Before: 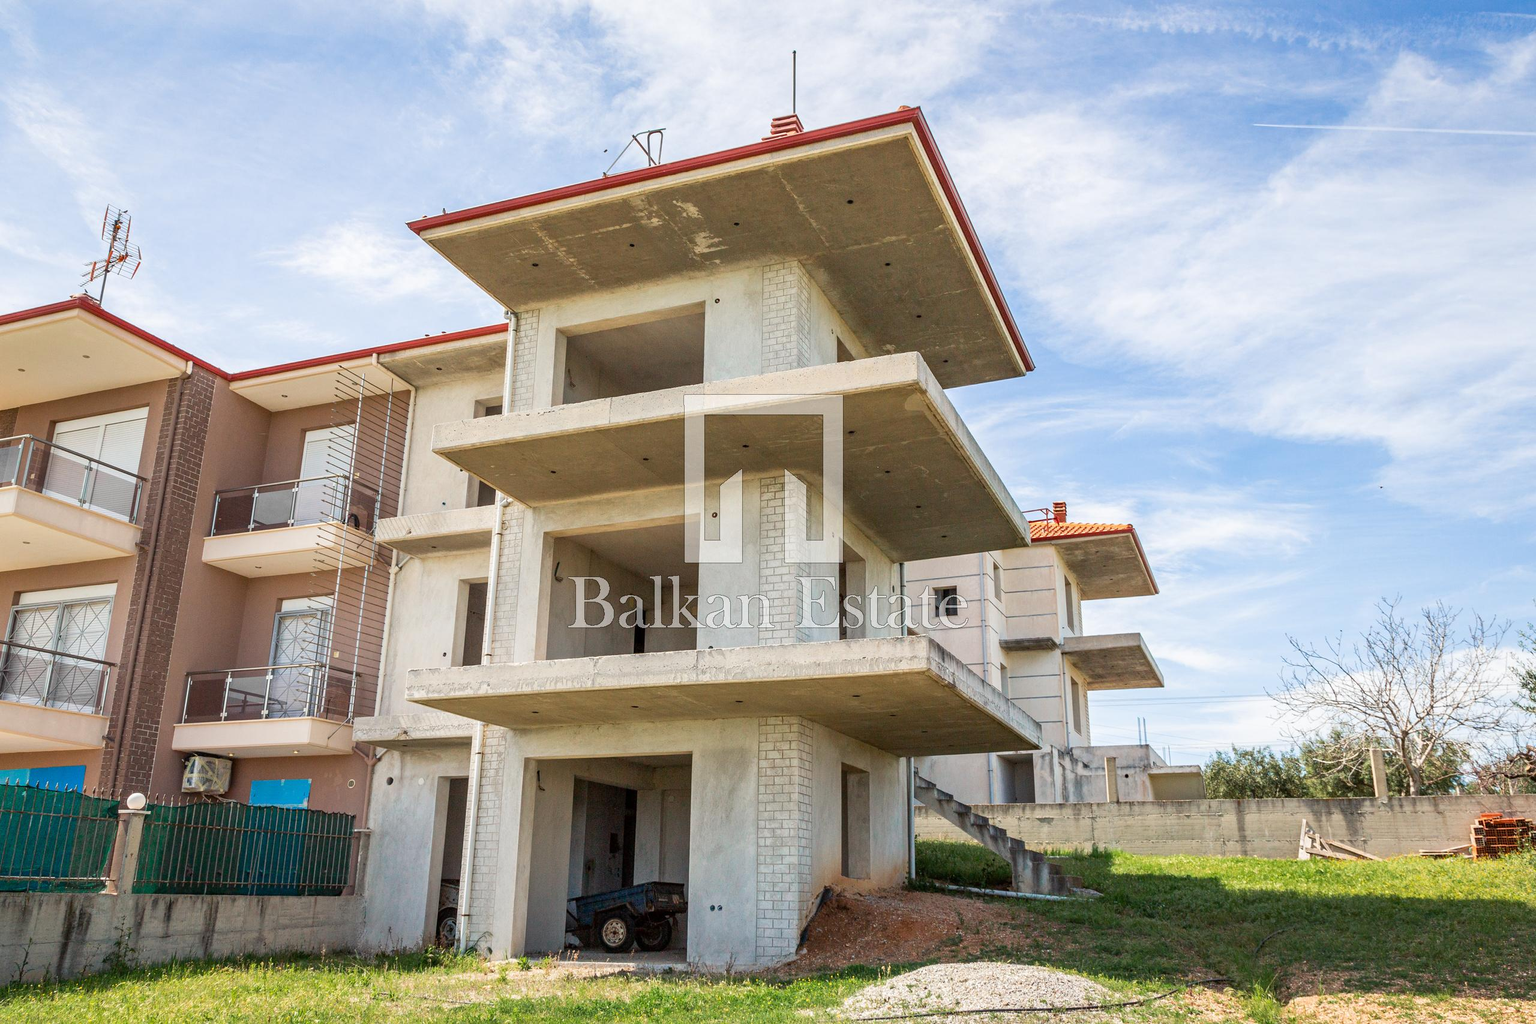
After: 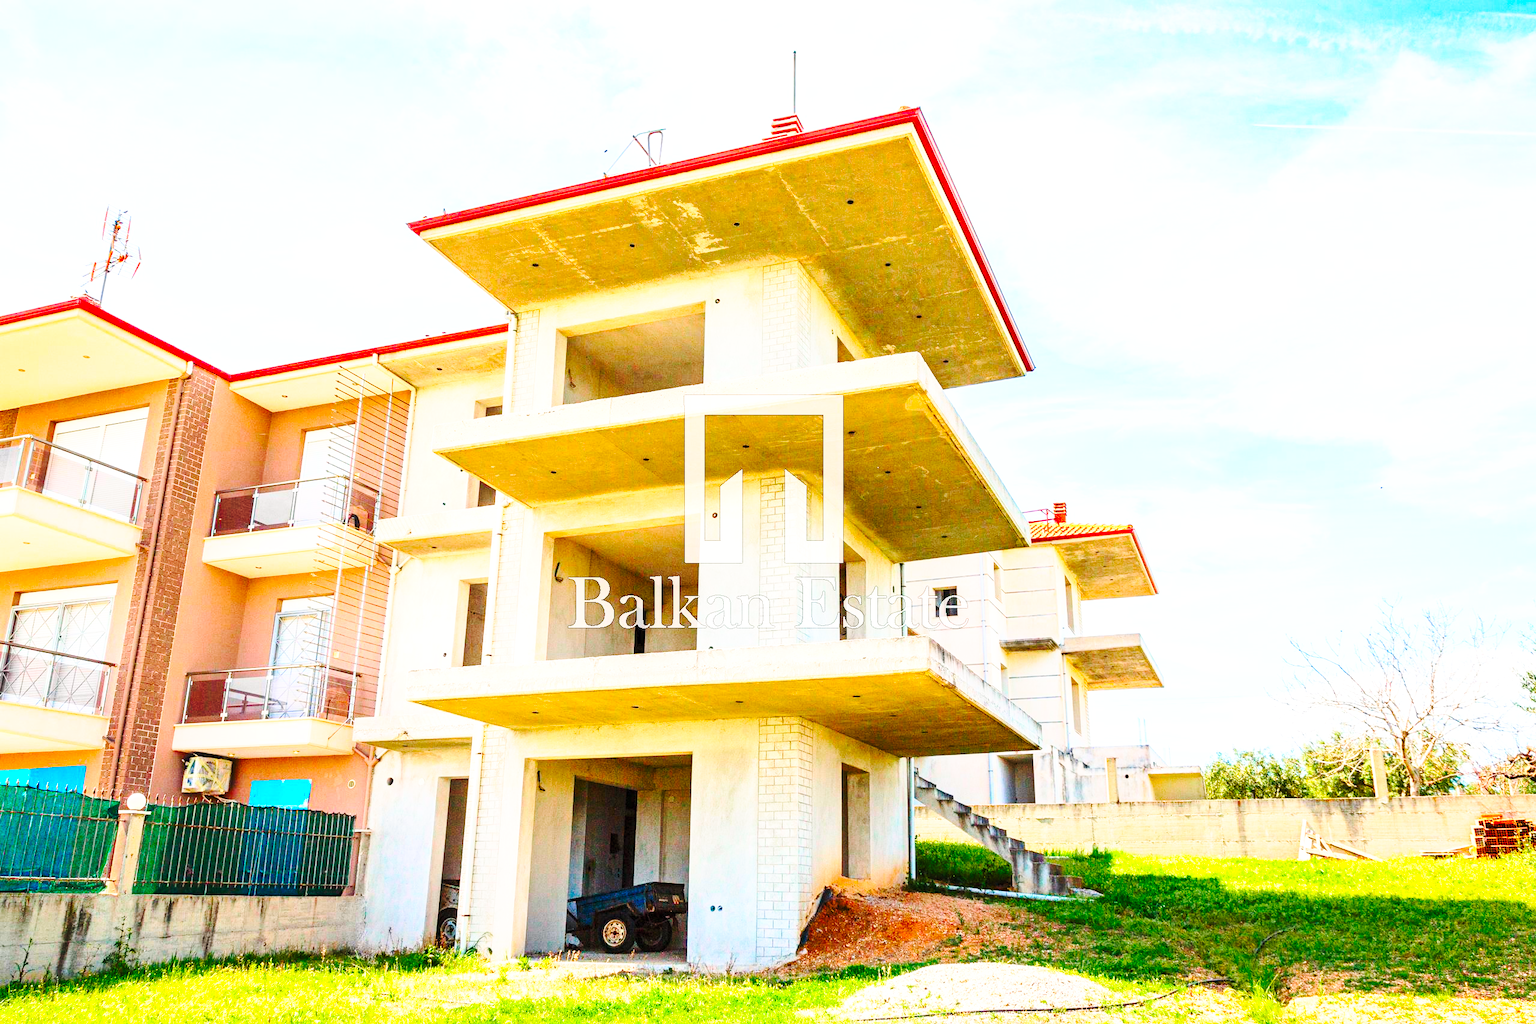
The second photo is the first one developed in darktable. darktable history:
contrast brightness saturation: contrast 0.238, brightness 0.245, saturation 0.394
base curve: curves: ch0 [(0, 0) (0.036, 0.037) (0.121, 0.228) (0.46, 0.76) (0.859, 0.983) (1, 1)], preserve colors none
color balance rgb: shadows lift › chroma 0.985%, shadows lift › hue 113.35°, highlights gain › luminance 1.333%, highlights gain › chroma 0.378%, highlights gain › hue 40.9°, perceptual saturation grading › global saturation 34.931%, perceptual saturation grading › highlights -29.835%, perceptual saturation grading › shadows 34.744%, perceptual brilliance grading › global brilliance 12.213%, global vibrance 8.513%
